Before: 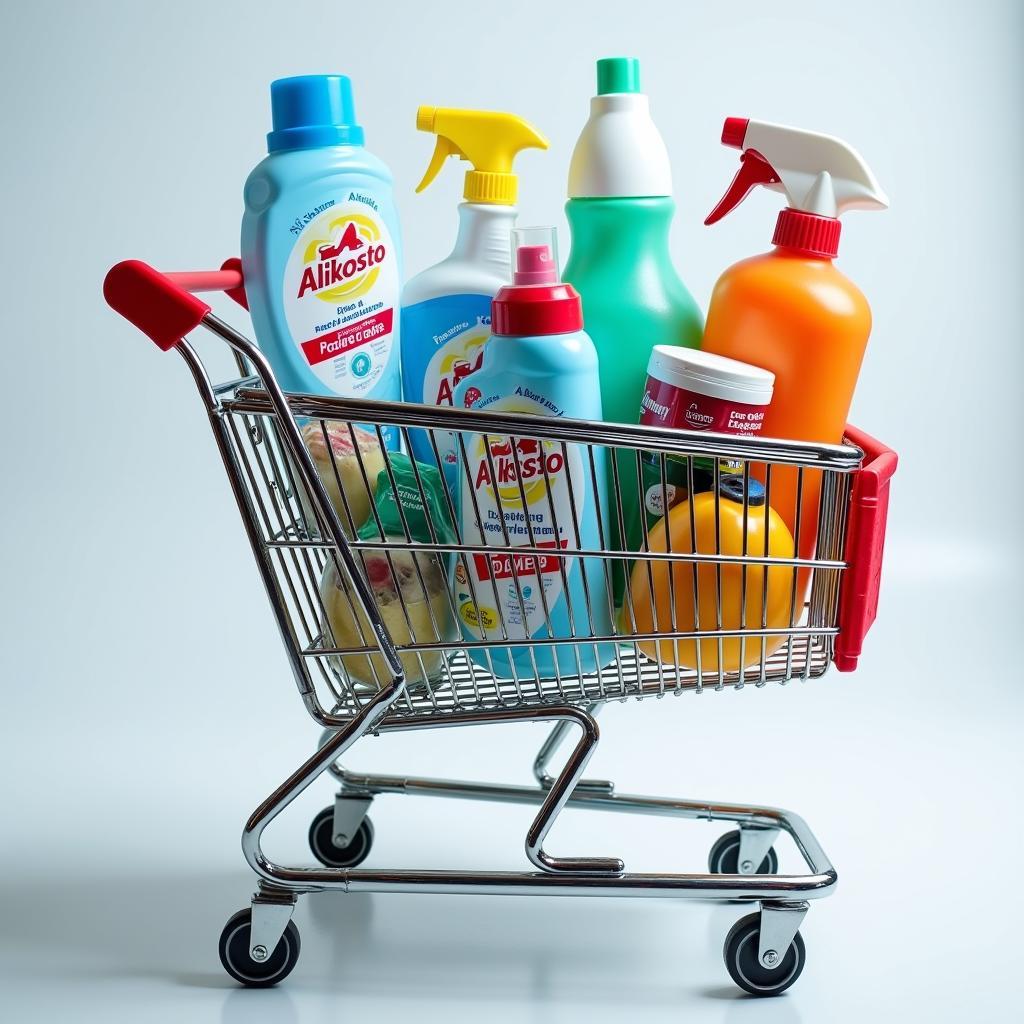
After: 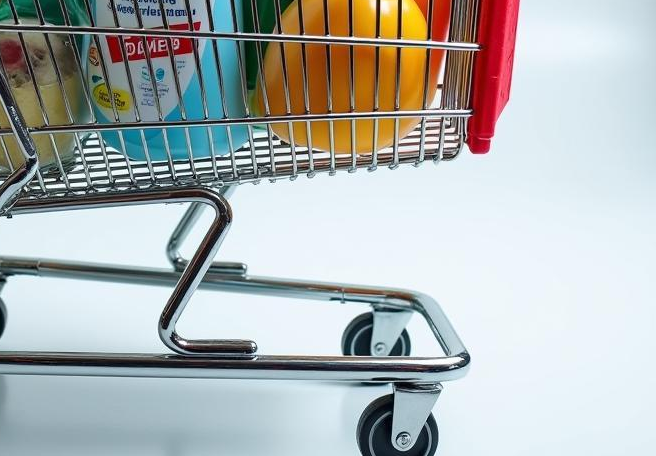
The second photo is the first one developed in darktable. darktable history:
crop and rotate: left 35.842%, top 50.628%, bottom 4.78%
